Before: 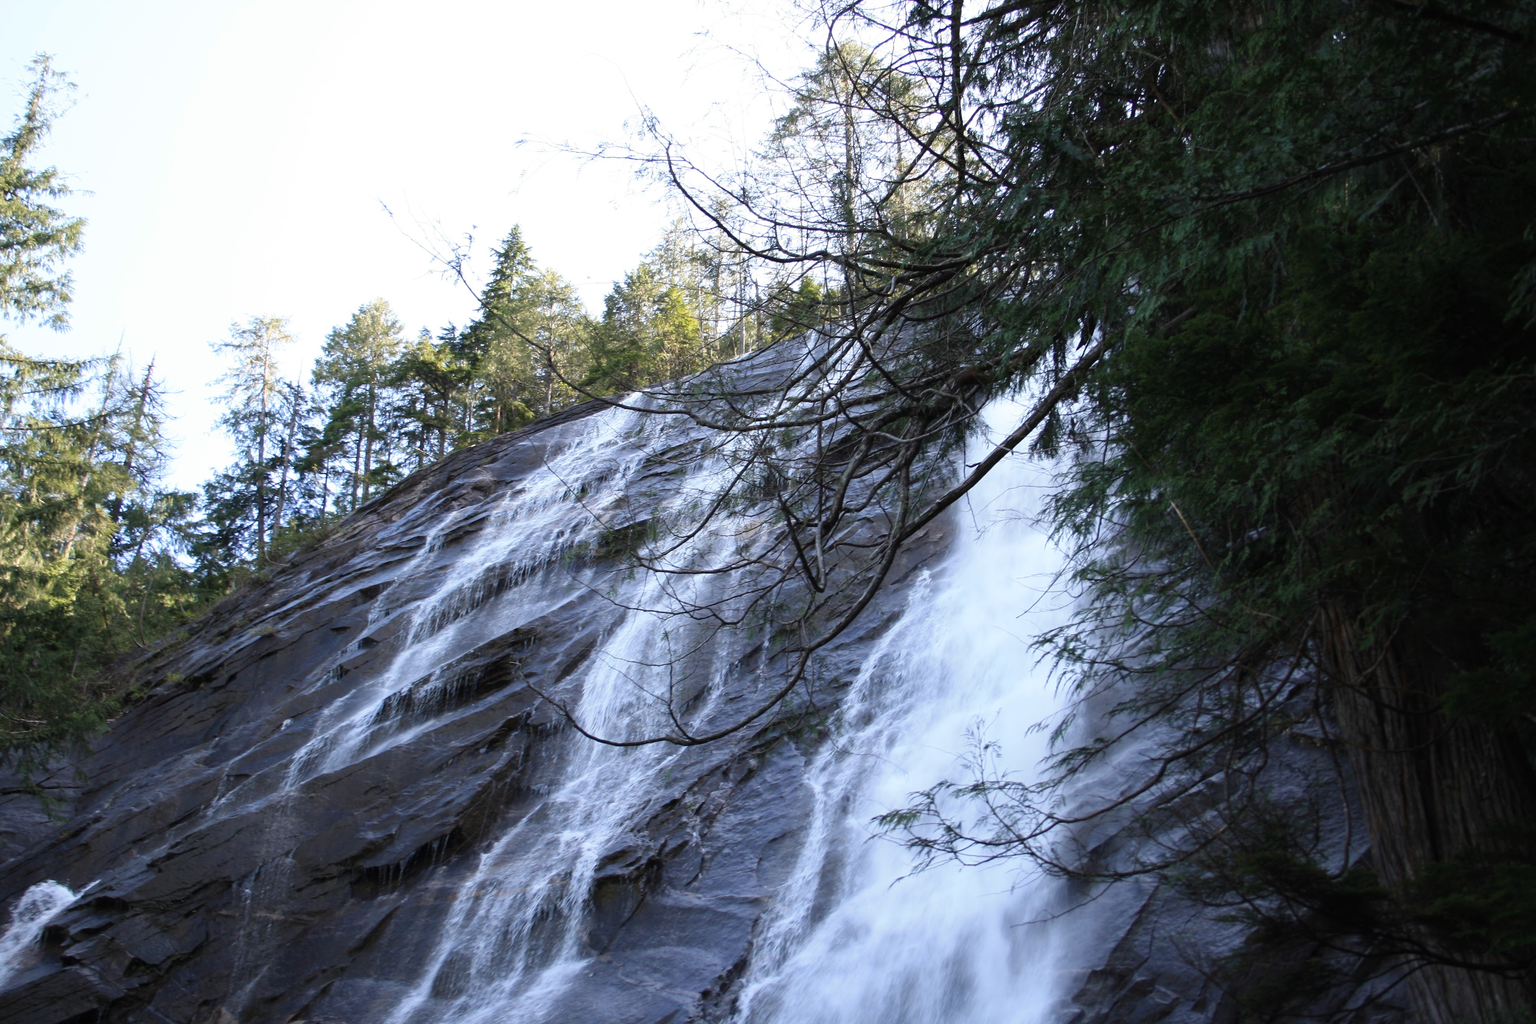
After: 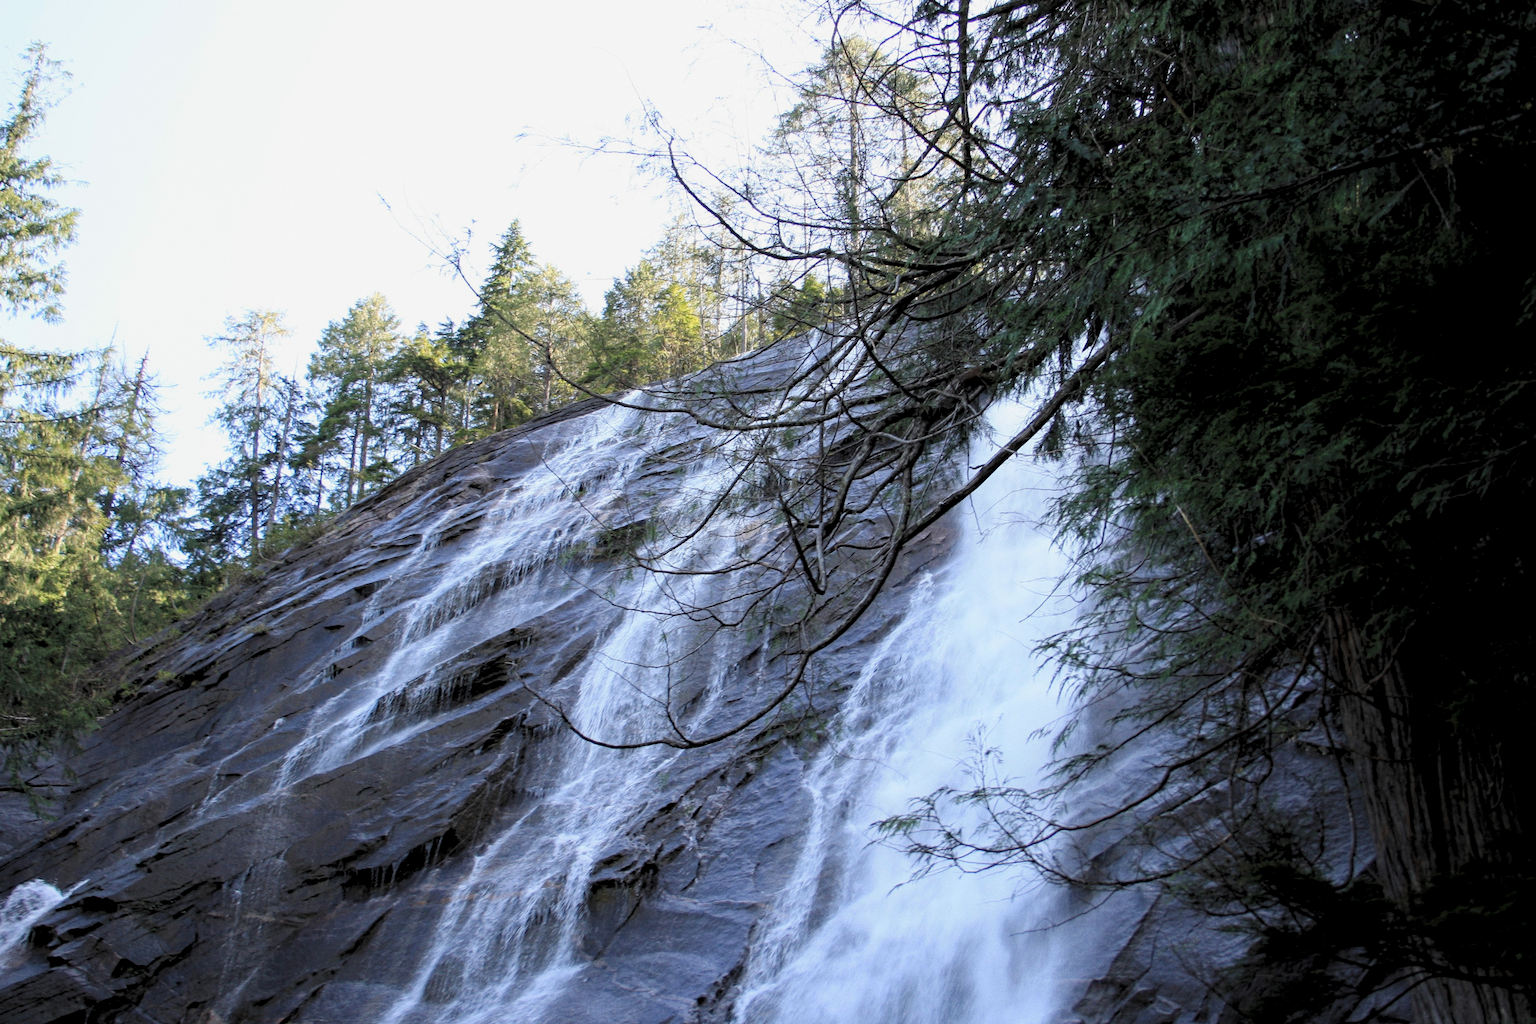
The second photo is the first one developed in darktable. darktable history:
exposure: black level correction -0.008, exposure 0.067 EV, compensate highlight preservation false
haze removal: compatibility mode true, adaptive false
local contrast: highlights 100%, shadows 100%, detail 120%, midtone range 0.2
crop and rotate: angle -0.5°
rgb levels: preserve colors sum RGB, levels [[0.038, 0.433, 0.934], [0, 0.5, 1], [0, 0.5, 1]]
grain: coarseness 0.09 ISO
shadows and highlights: shadows -30, highlights 30
